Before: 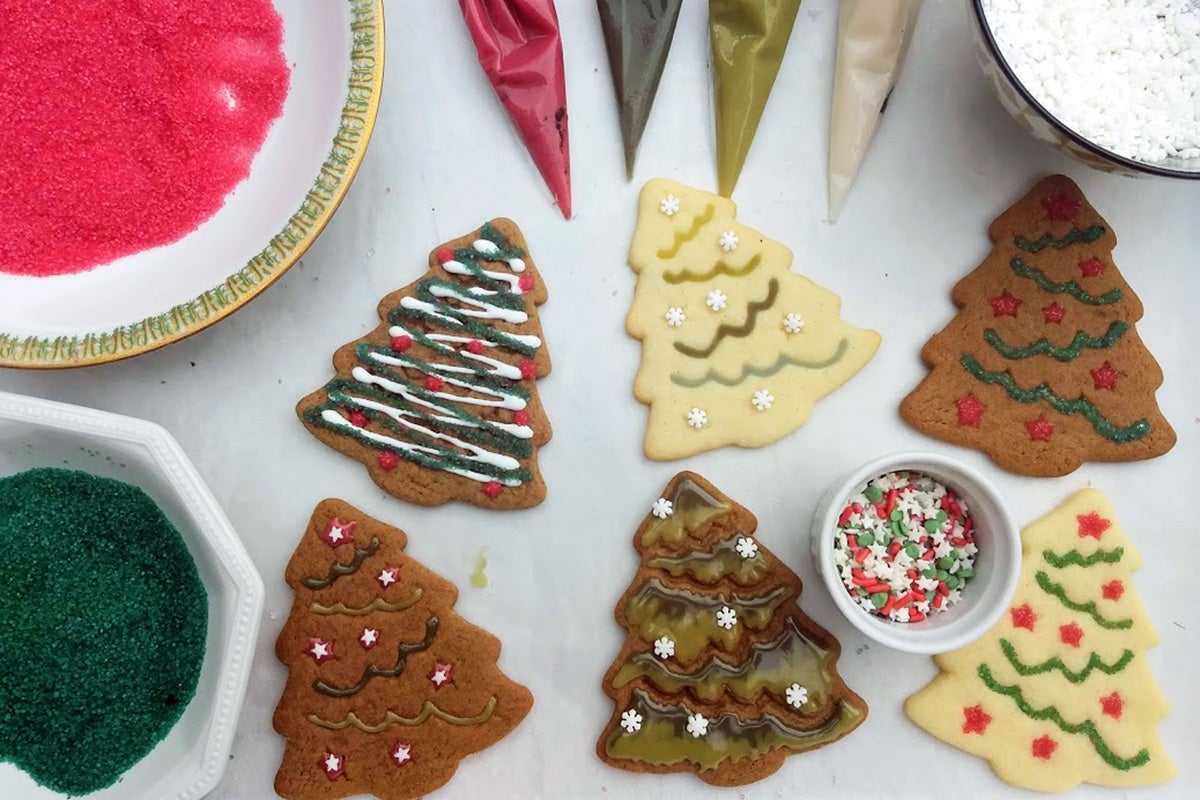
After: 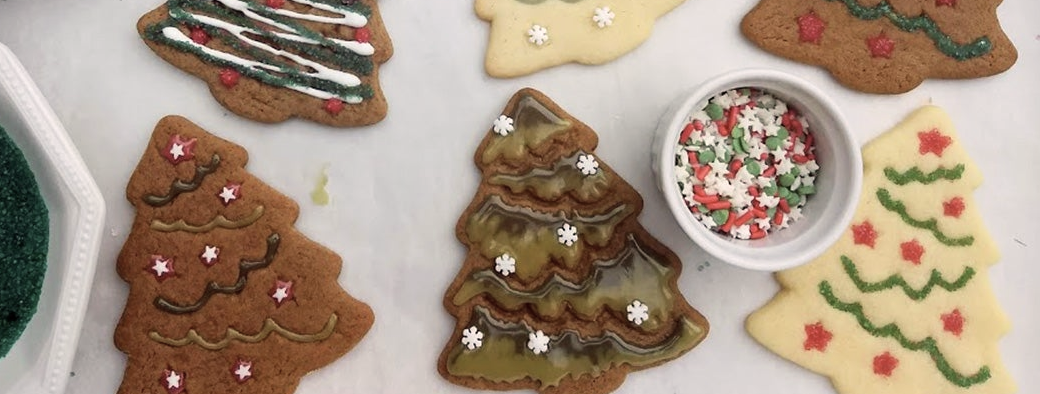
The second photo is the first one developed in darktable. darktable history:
color correction: highlights a* 5.51, highlights b* 5.16, saturation 0.665
crop and rotate: left 13.306%, top 47.974%, bottom 2.766%
vignetting: fall-off start 97.28%, fall-off radius 79.27%, width/height ratio 1.106
contrast brightness saturation: saturation 0.131
